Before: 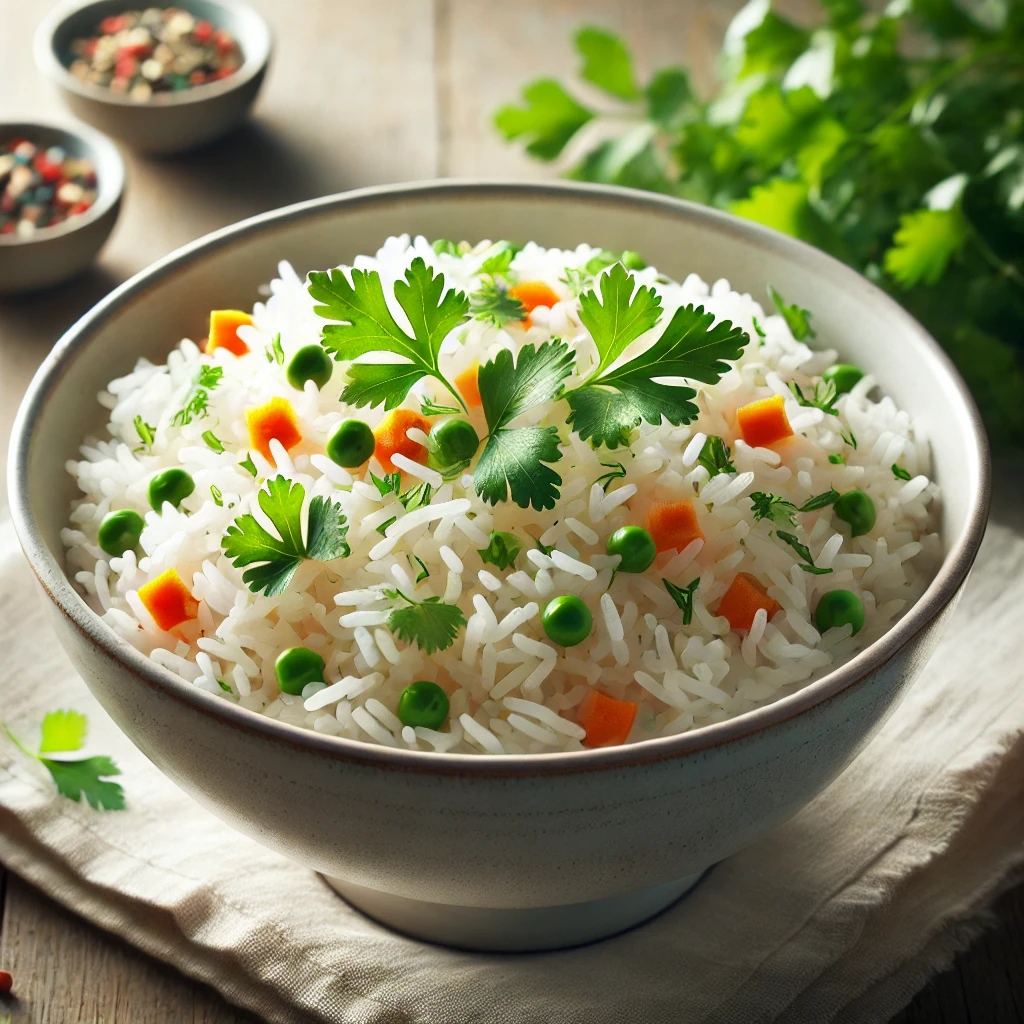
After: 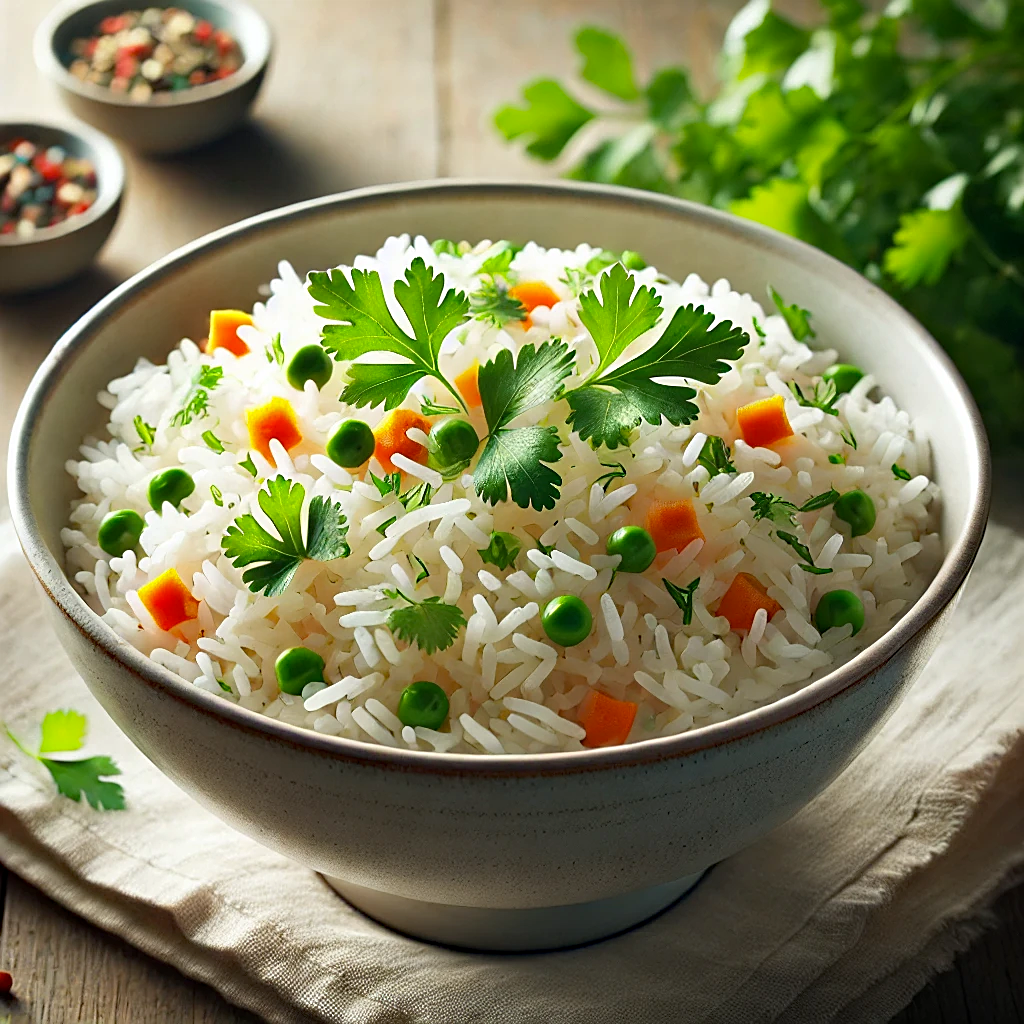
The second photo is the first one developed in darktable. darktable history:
haze removal: strength 0.25, distance 0.25, compatibility mode true, adaptive false
sharpen: on, module defaults
